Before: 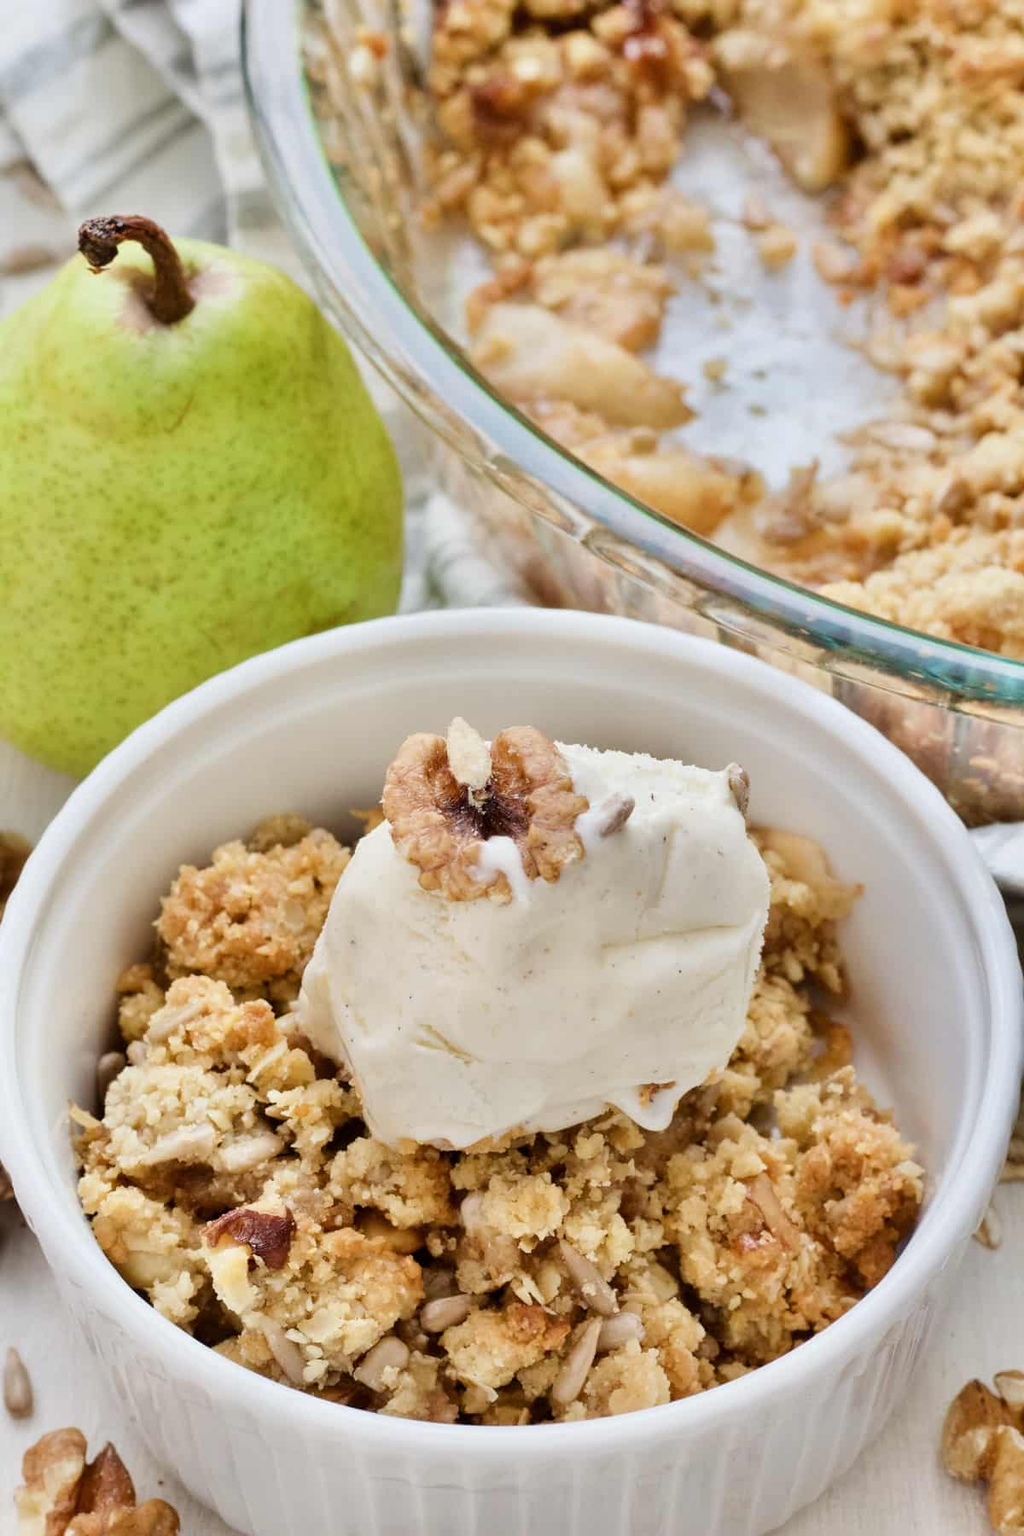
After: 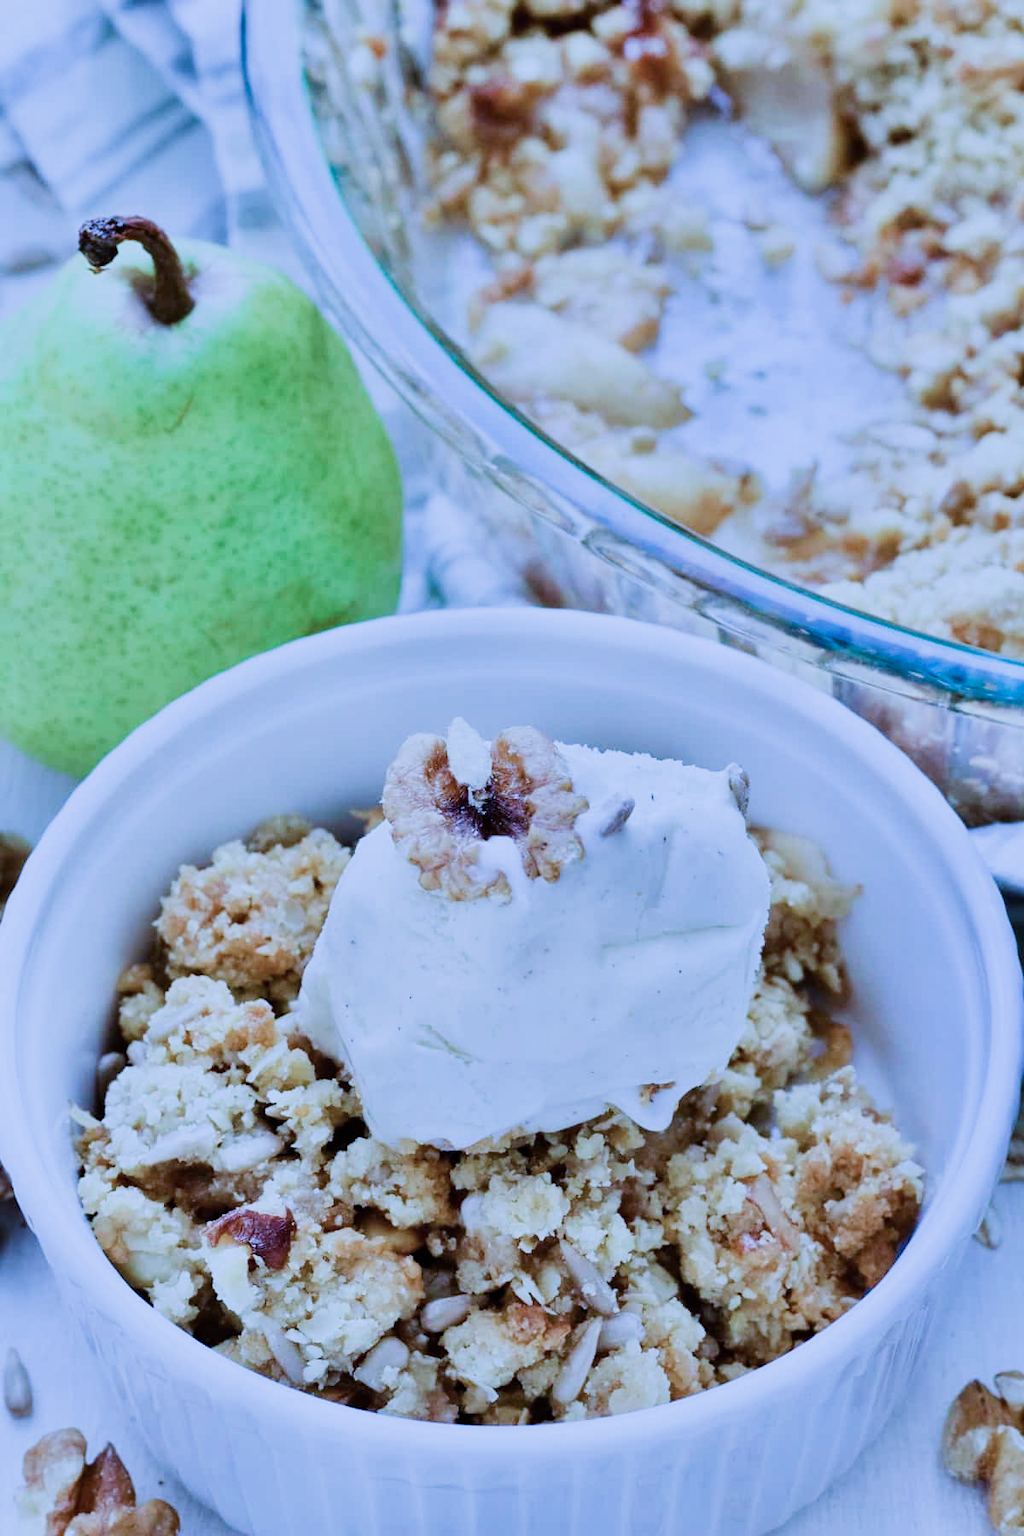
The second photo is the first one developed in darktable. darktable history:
sigmoid: on, module defaults
color calibration: illuminant as shot in camera, x 0.462, y 0.419, temperature 2651.64 K
